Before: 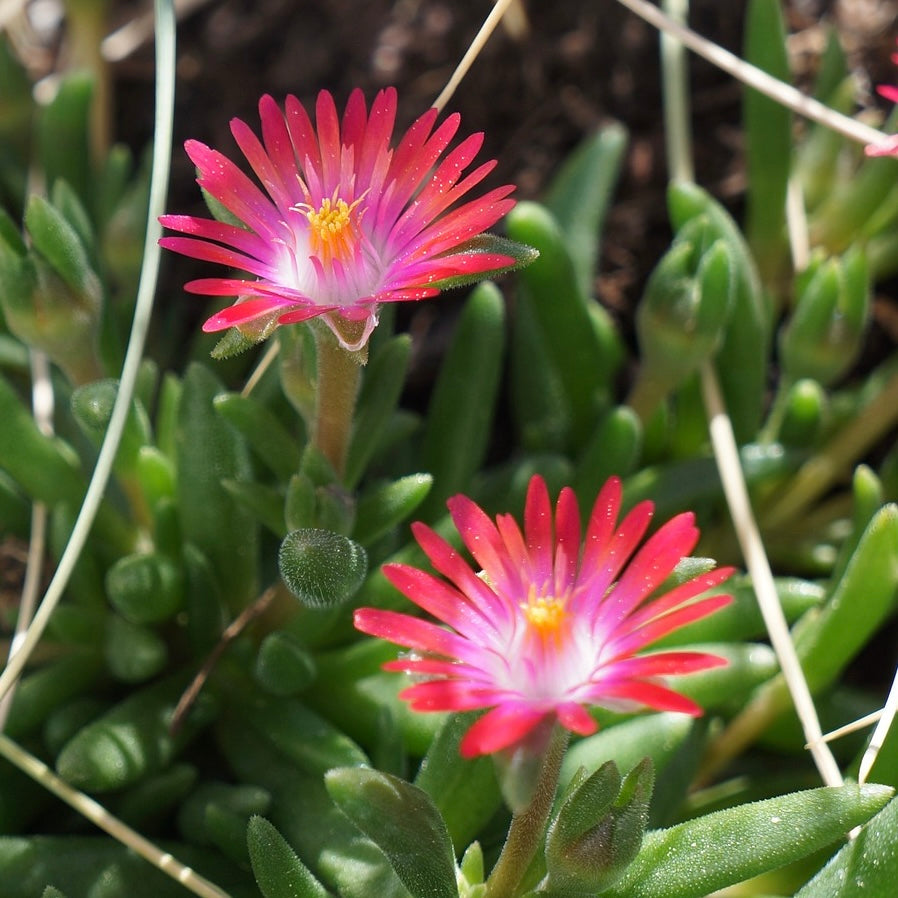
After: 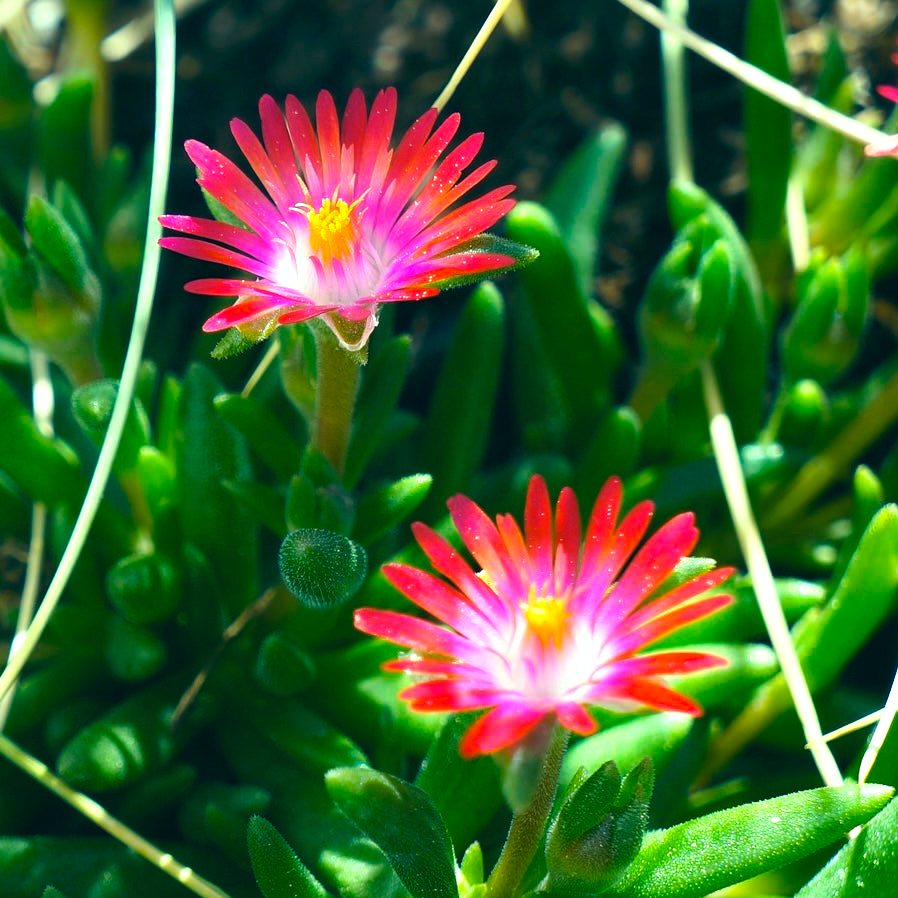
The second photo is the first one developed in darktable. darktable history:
tone equalizer: -8 EV 0.001 EV, -7 EV -0.002 EV, -6 EV 0.002 EV, -5 EV -0.03 EV, -4 EV -0.116 EV, -3 EV -0.169 EV, -2 EV 0.24 EV, -1 EV 0.702 EV, +0 EV 0.493 EV
color correction: highlights a* -20.08, highlights b* 9.8, shadows a* -20.4, shadows b* -10.76
color balance rgb: linear chroma grading › global chroma 15%, perceptual saturation grading › global saturation 30%
